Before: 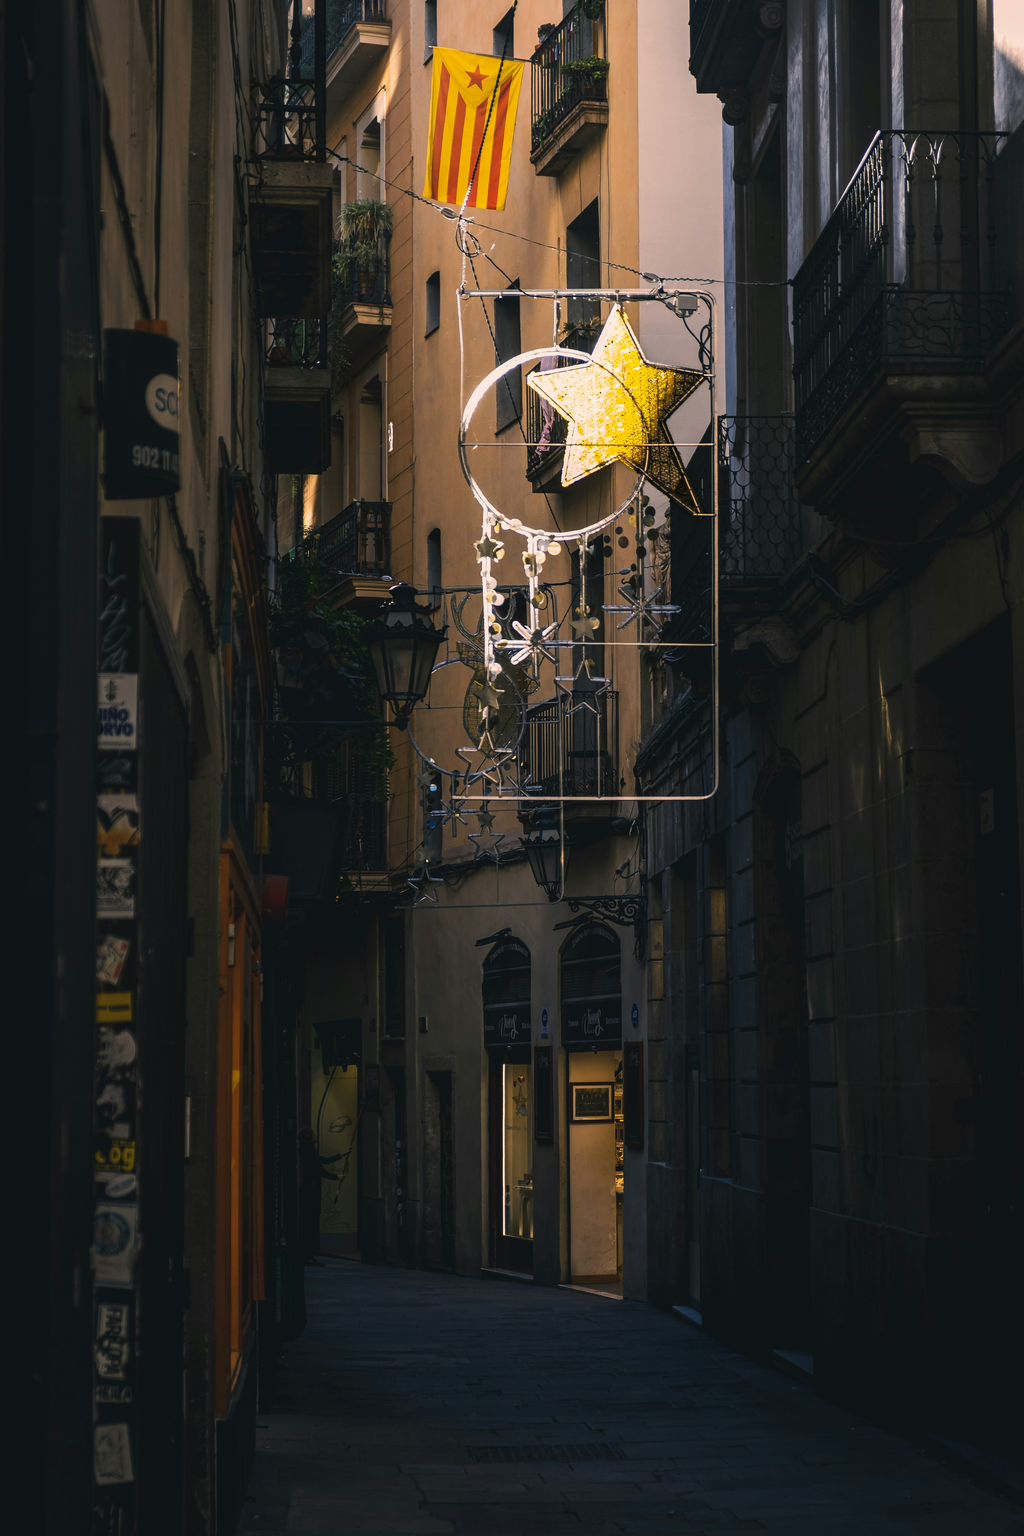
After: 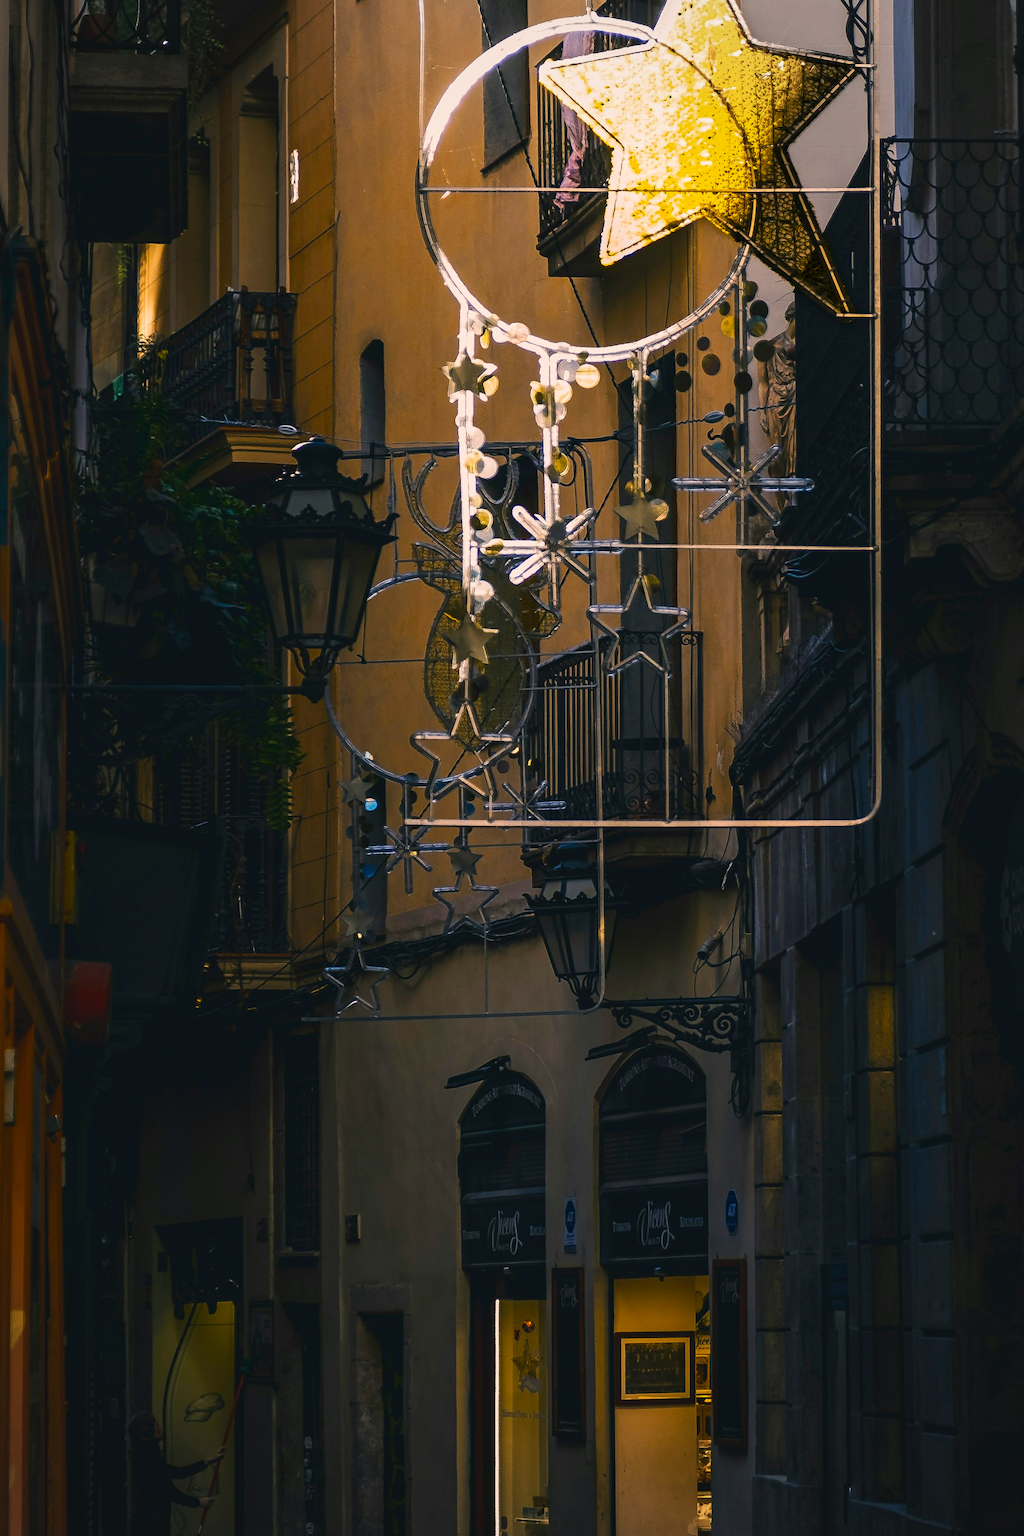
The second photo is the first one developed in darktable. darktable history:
vignetting: brightness -0.167
crop and rotate: left 22.13%, top 22.054%, right 22.026%, bottom 22.102%
color balance rgb: perceptual saturation grading › global saturation 20%, perceptual saturation grading › highlights 2.68%, perceptual saturation grading › shadows 50%
